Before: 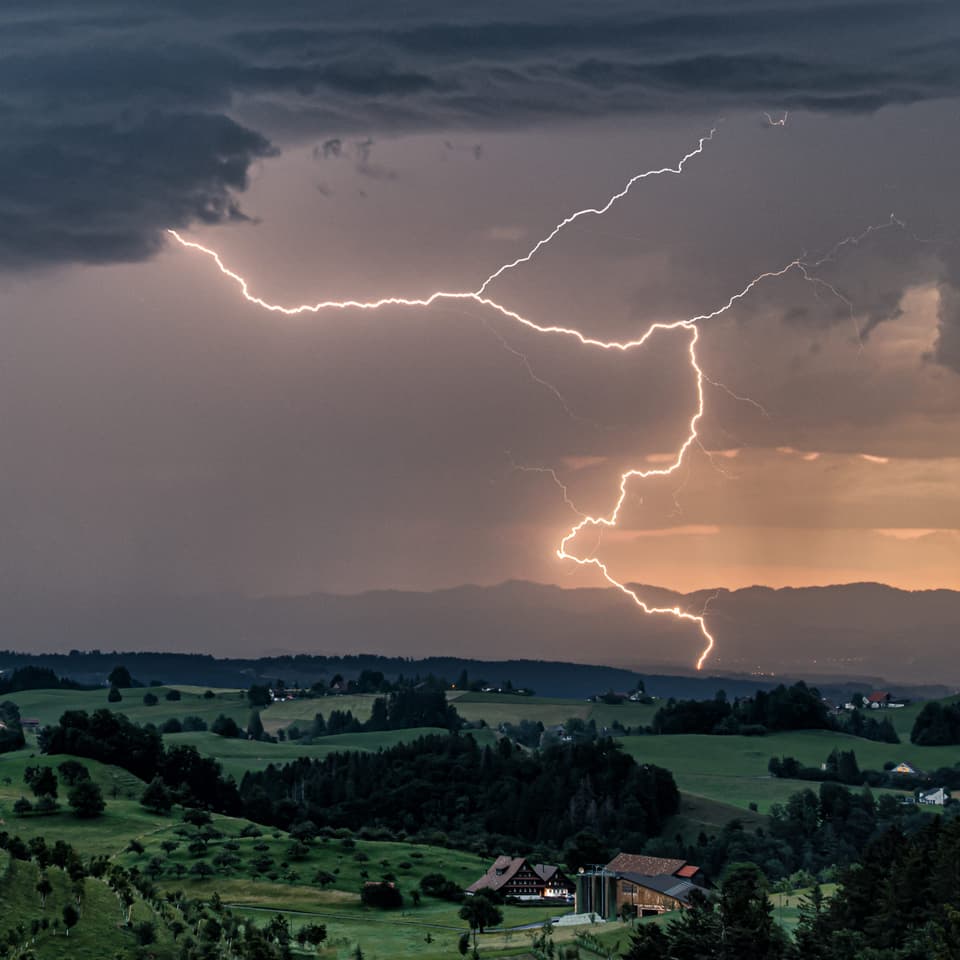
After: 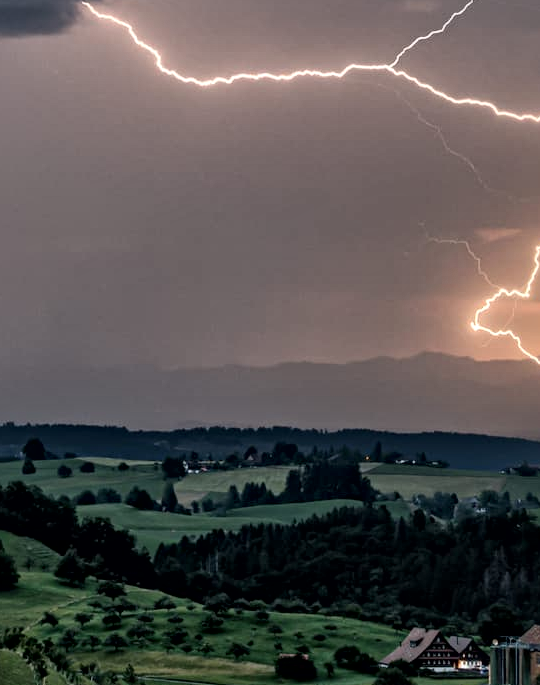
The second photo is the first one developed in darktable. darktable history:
local contrast: mode bilateral grid, contrast 20, coarseness 20, detail 150%, midtone range 0.2
crop: left 8.966%, top 23.852%, right 34.699%, bottom 4.703%
